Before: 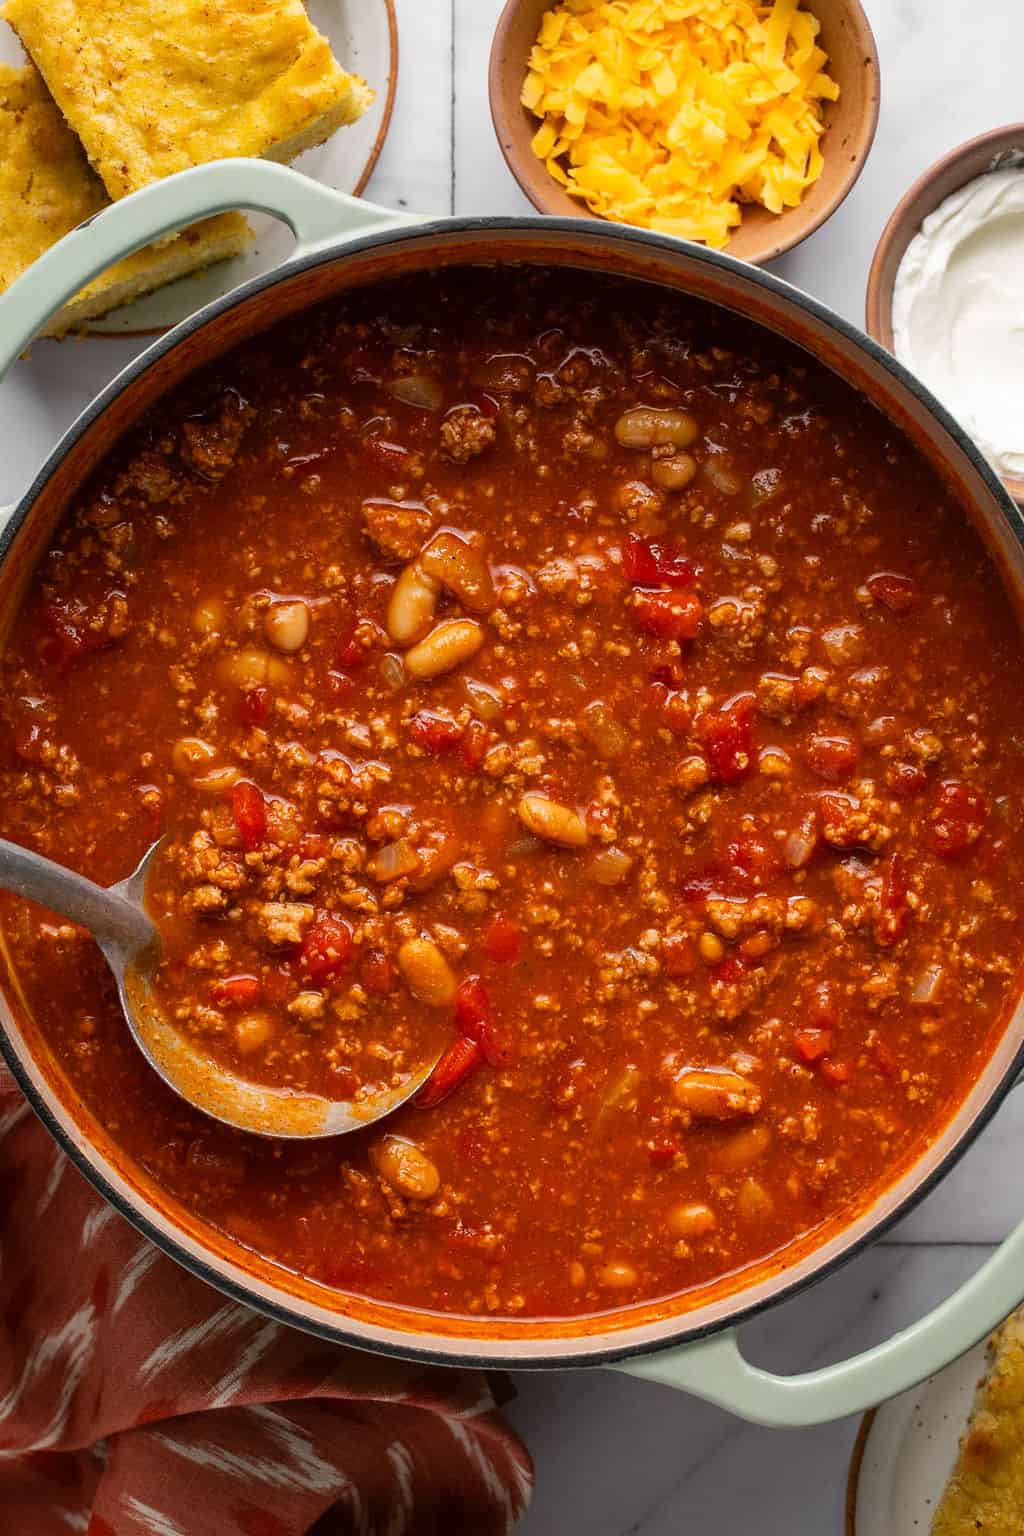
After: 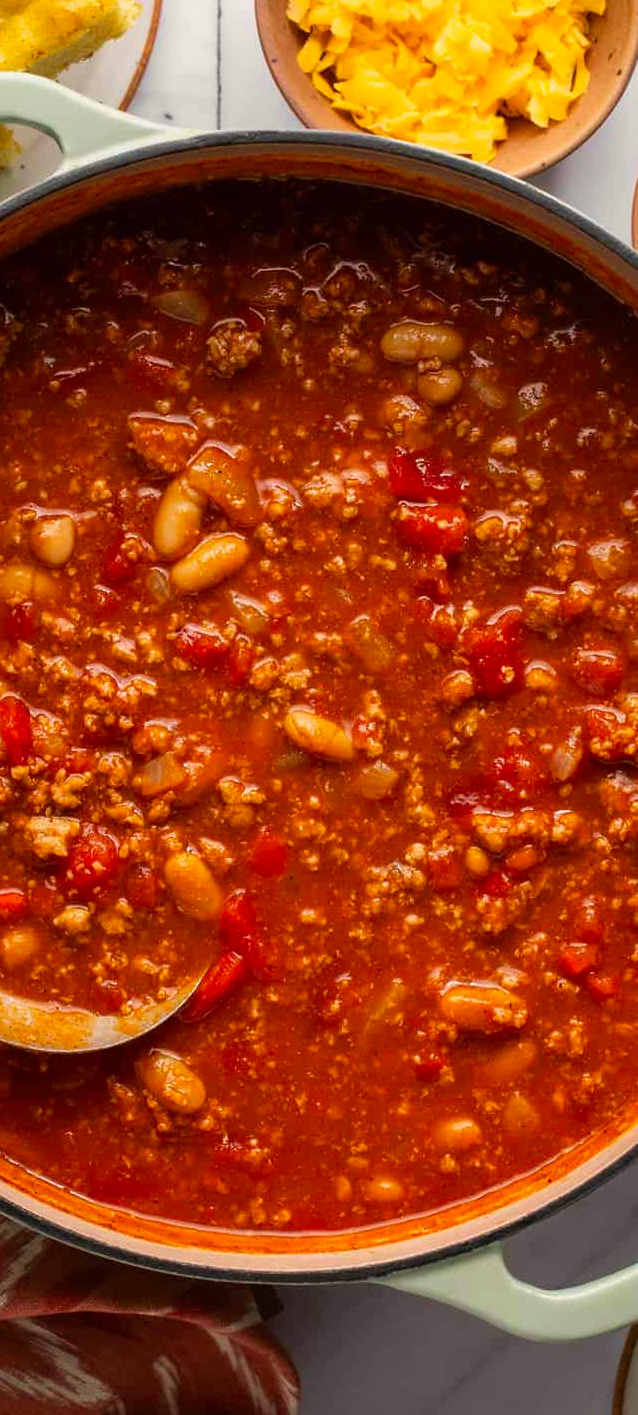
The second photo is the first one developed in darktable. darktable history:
velvia: on, module defaults
color correction: highlights a* 0.816, highlights b* 2.78, saturation 1.1
crop and rotate: left 22.918%, top 5.629%, right 14.711%, bottom 2.247%
